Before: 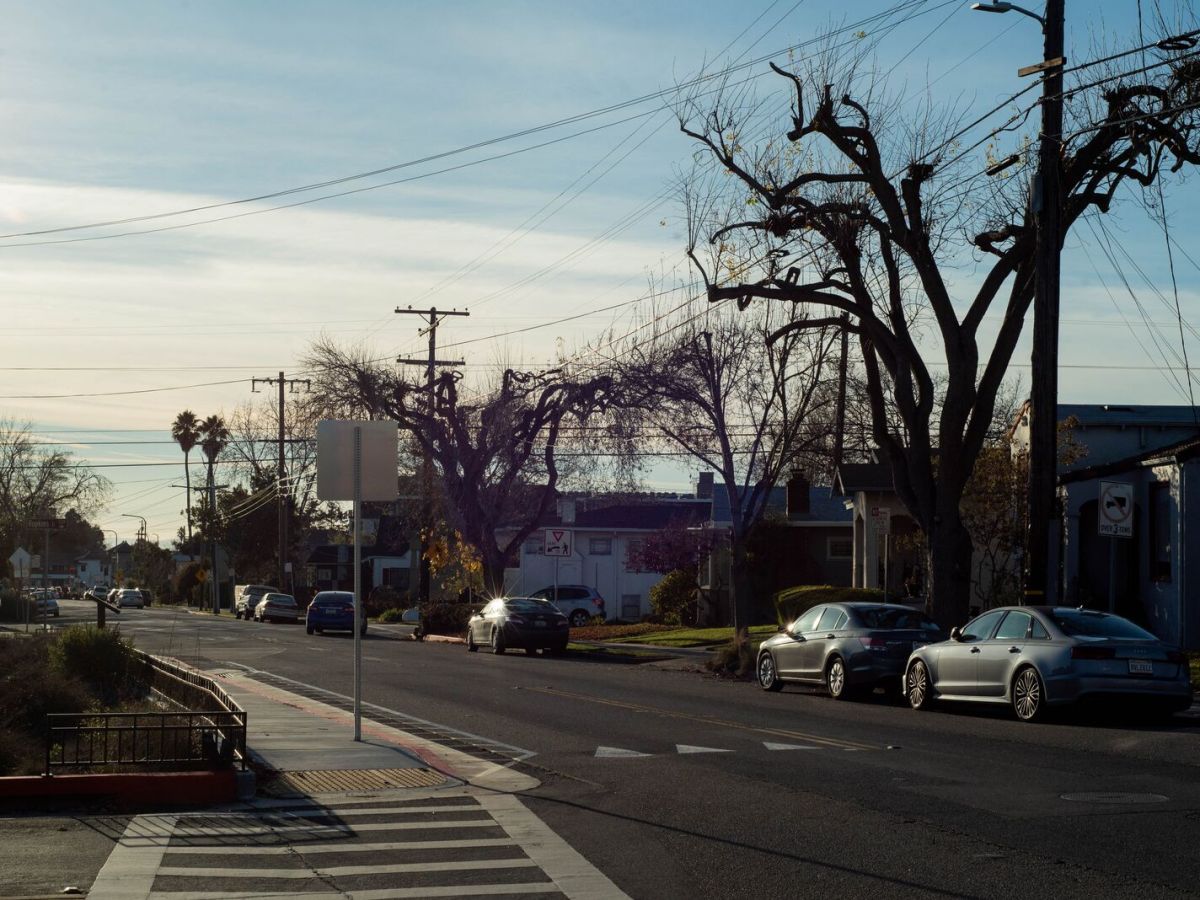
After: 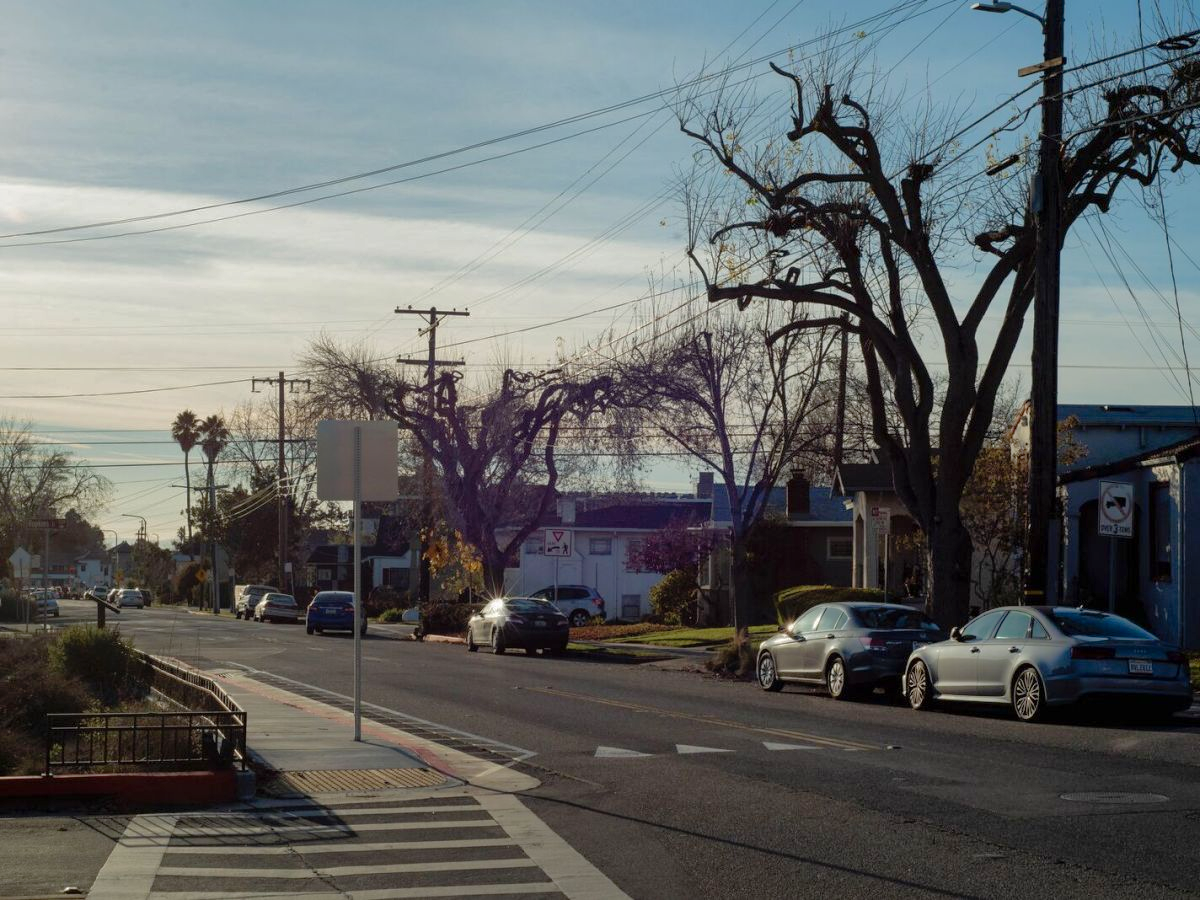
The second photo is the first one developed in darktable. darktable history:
shadows and highlights: shadows color adjustment 99.16%, highlights color adjustment 0.756%
